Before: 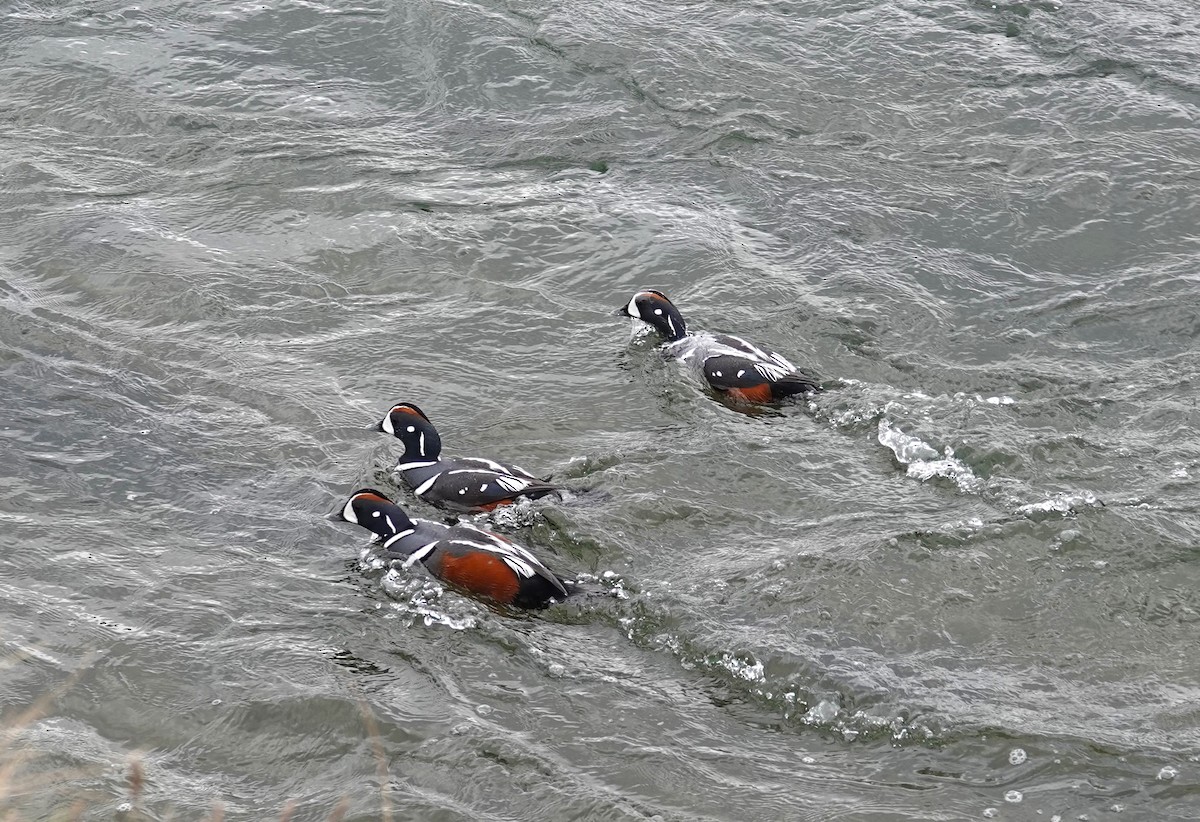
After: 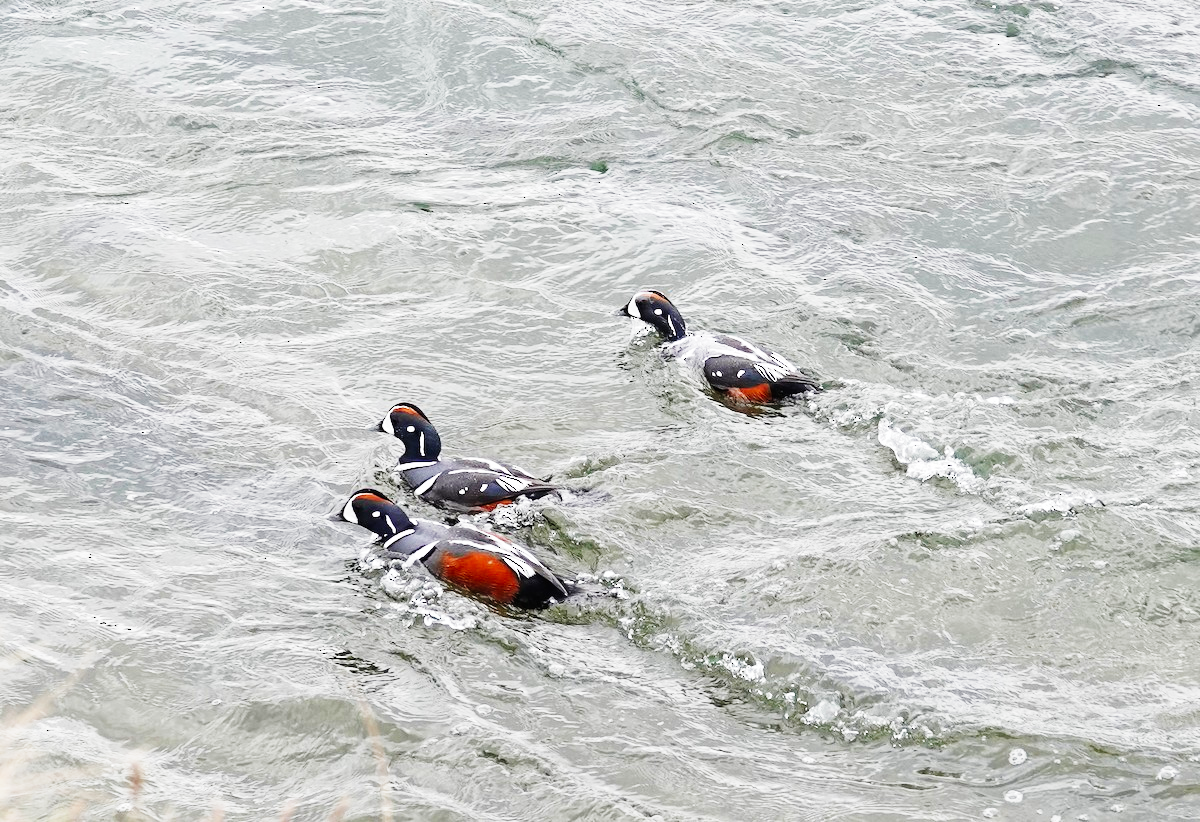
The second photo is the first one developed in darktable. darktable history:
base curve: curves: ch0 [(0, 0) (0, 0.001) (0.001, 0.001) (0.004, 0.002) (0.007, 0.004) (0.015, 0.013) (0.033, 0.045) (0.052, 0.096) (0.075, 0.17) (0.099, 0.241) (0.163, 0.42) (0.219, 0.55) (0.259, 0.616) (0.327, 0.722) (0.365, 0.765) (0.522, 0.873) (0.547, 0.881) (0.689, 0.919) (0.826, 0.952) (1, 1)], preserve colors none
